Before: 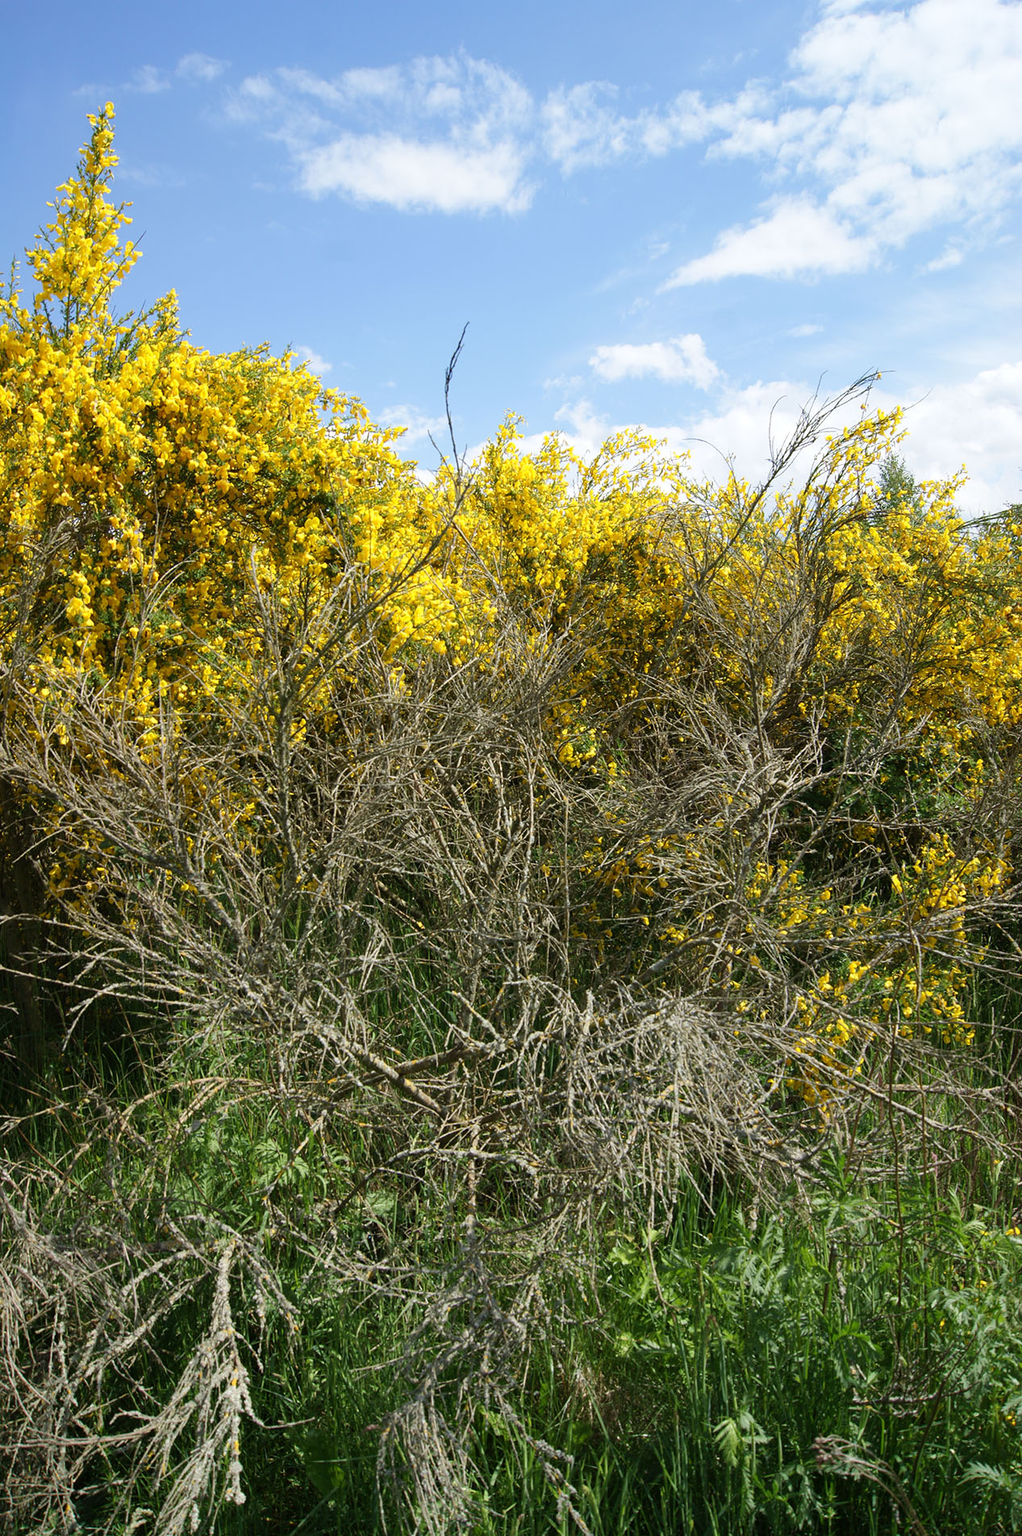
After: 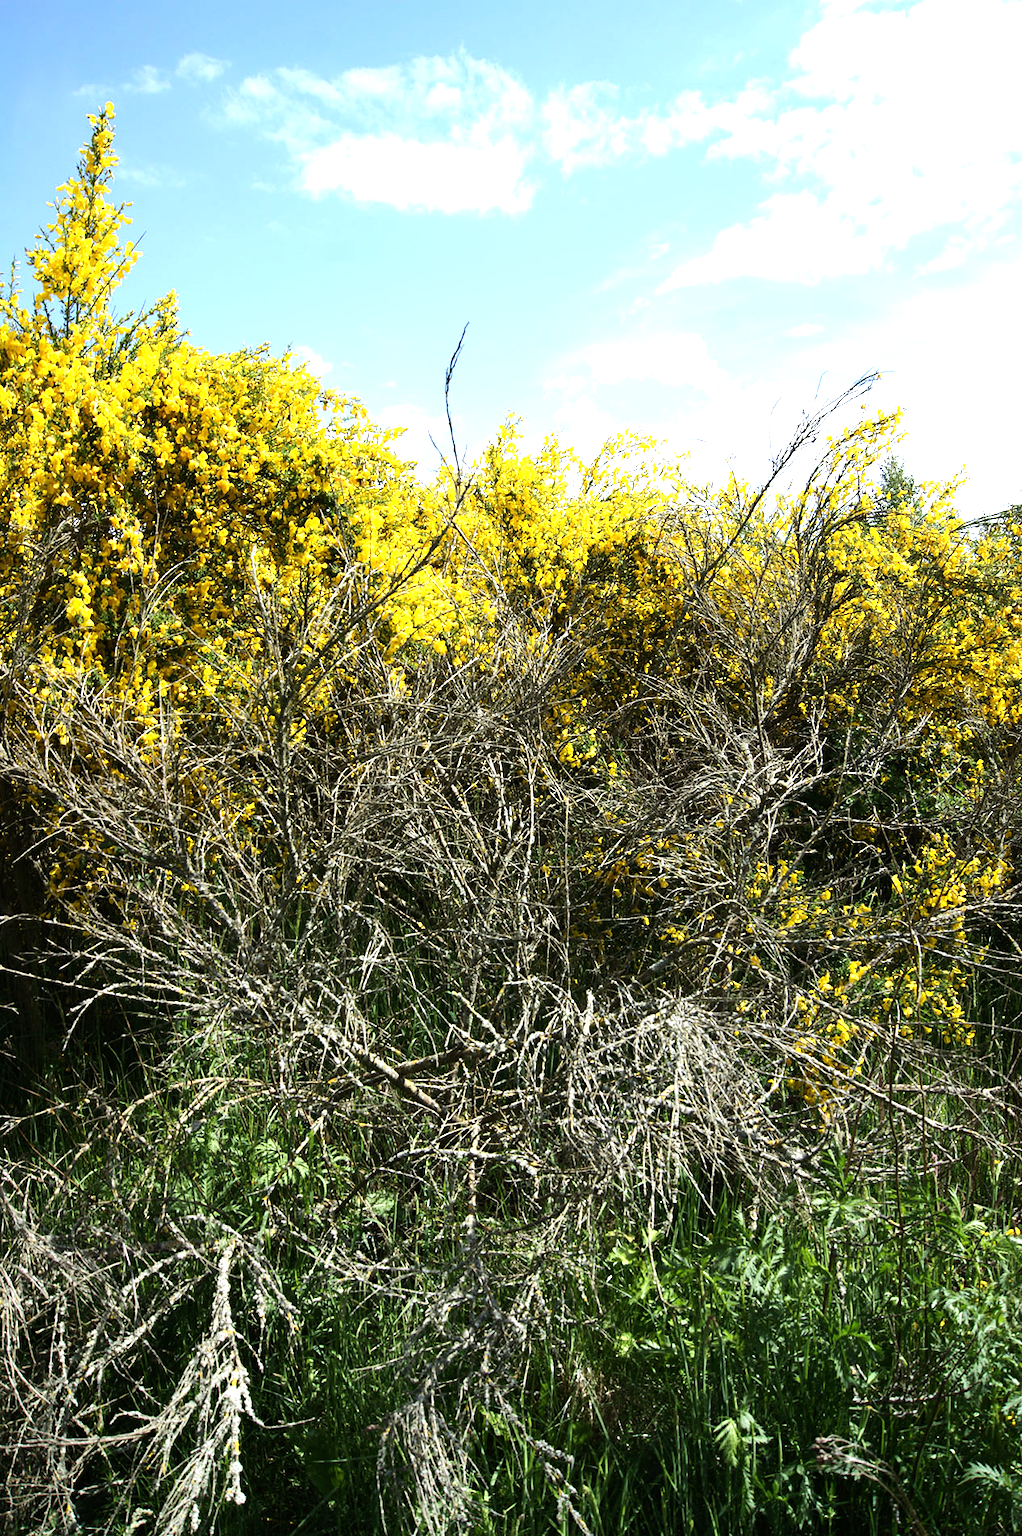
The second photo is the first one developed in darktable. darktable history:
white balance: red 0.976, blue 1.04
tone equalizer: -8 EV -1.08 EV, -7 EV -1.01 EV, -6 EV -0.867 EV, -5 EV -0.578 EV, -3 EV 0.578 EV, -2 EV 0.867 EV, -1 EV 1.01 EV, +0 EV 1.08 EV, edges refinement/feathering 500, mask exposure compensation -1.57 EV, preserve details no
